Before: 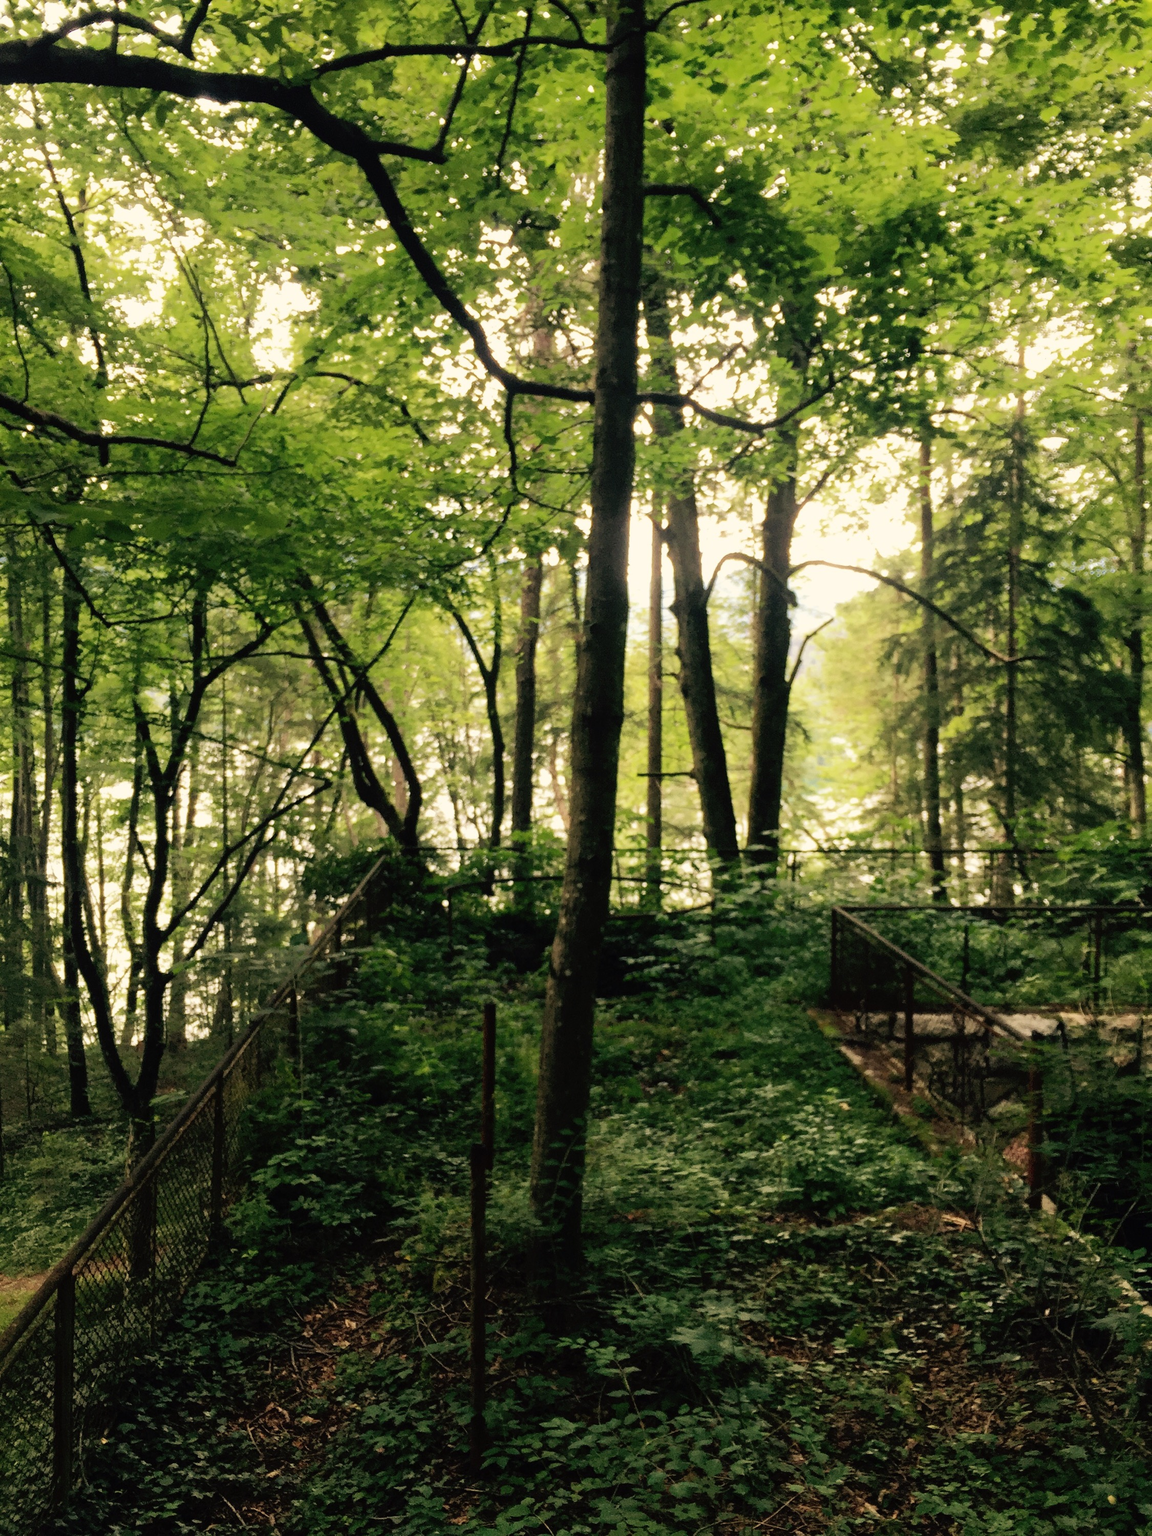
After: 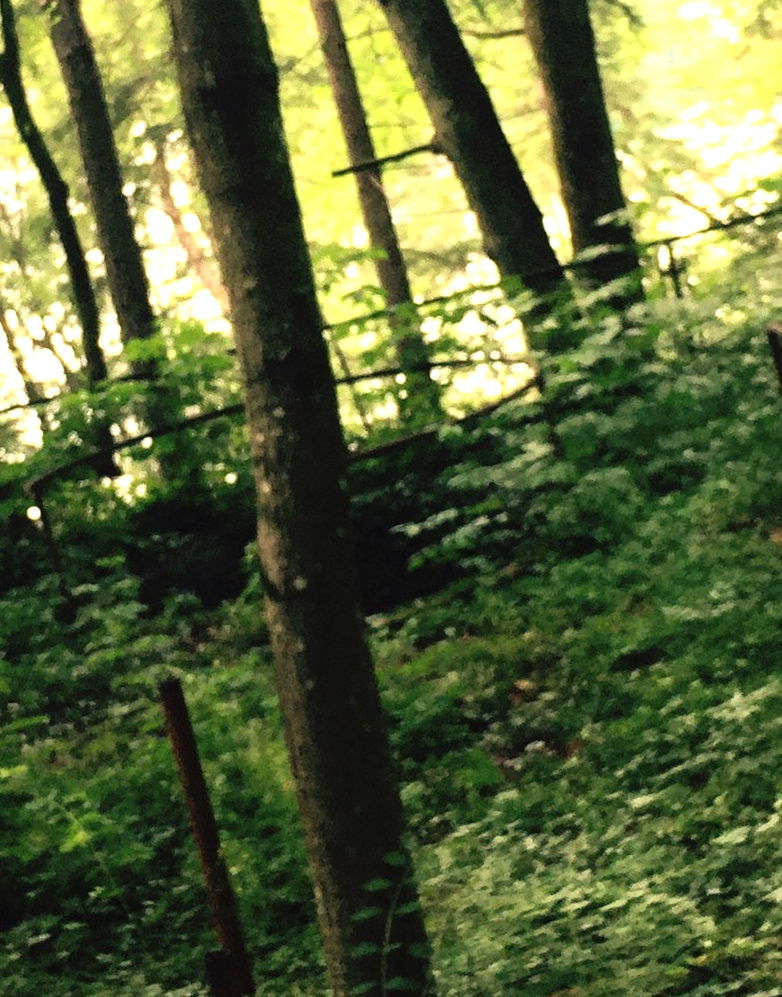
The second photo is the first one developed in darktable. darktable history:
crop: left 40.878%, top 39.176%, right 25.993%, bottom 3.081%
rotate and perspective: rotation -14.8°, crop left 0.1, crop right 0.903, crop top 0.25, crop bottom 0.748
exposure: black level correction 0, exposure 0.9 EV, compensate exposure bias true, compensate highlight preservation false
